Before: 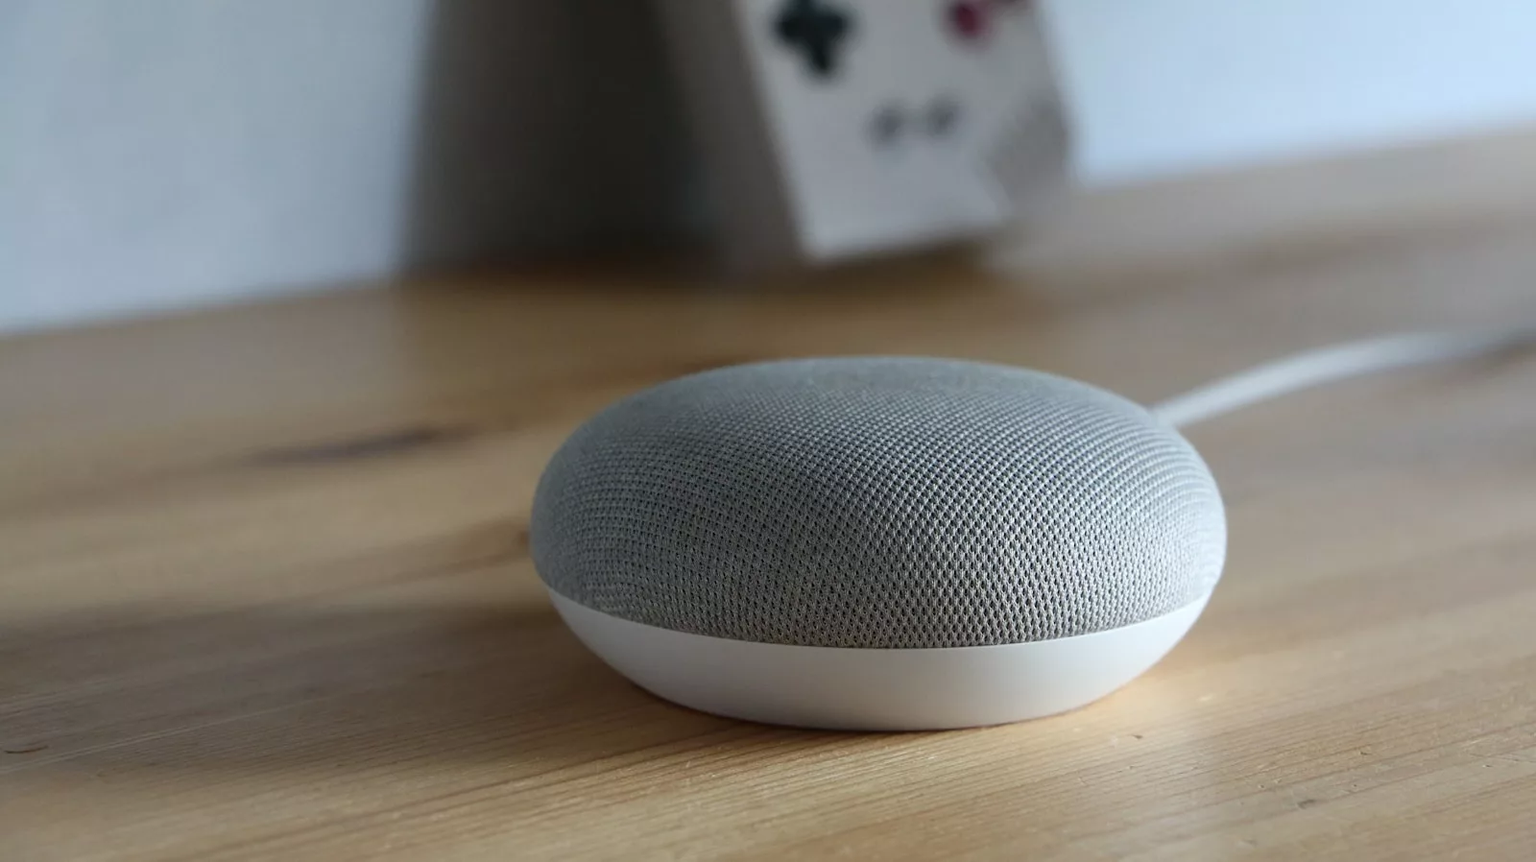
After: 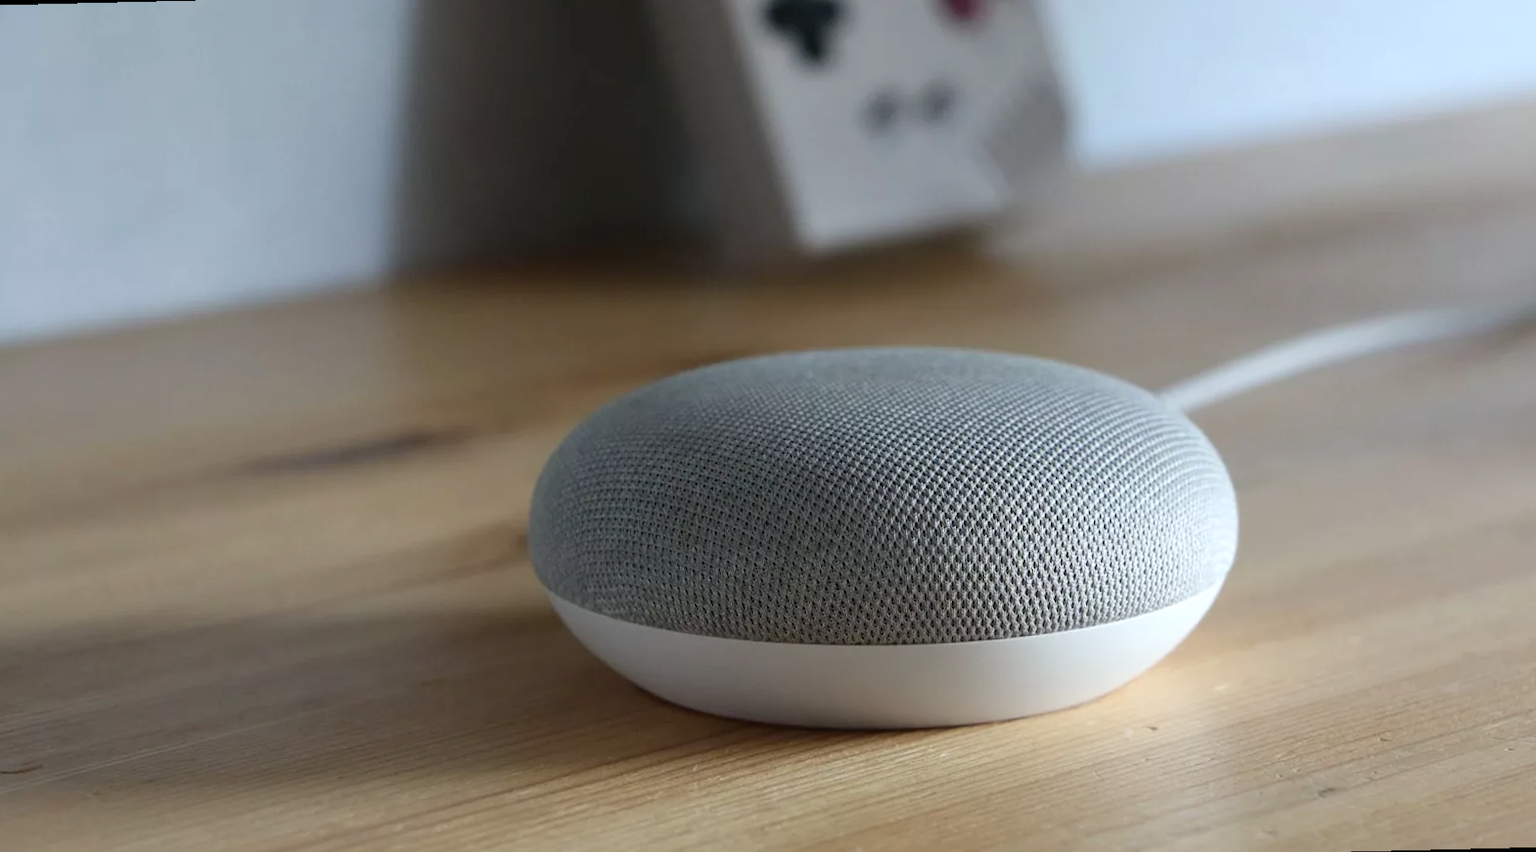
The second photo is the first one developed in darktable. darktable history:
exposure: exposure 0.127 EV, compensate highlight preservation false
rotate and perspective: rotation -1.42°, crop left 0.016, crop right 0.984, crop top 0.035, crop bottom 0.965
